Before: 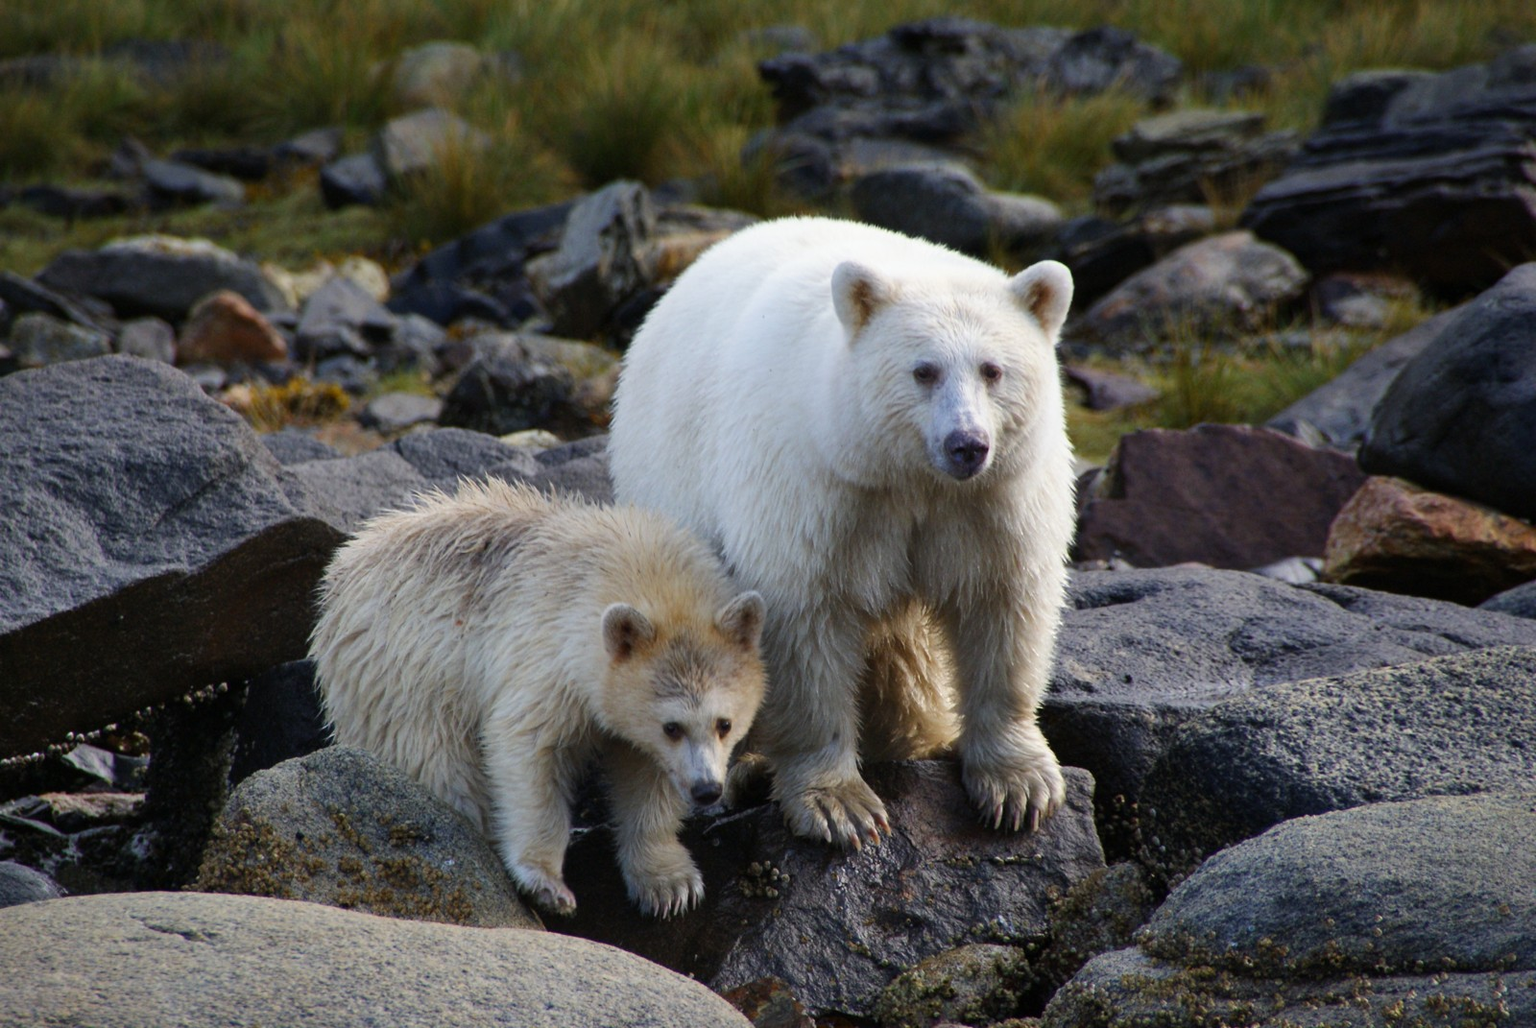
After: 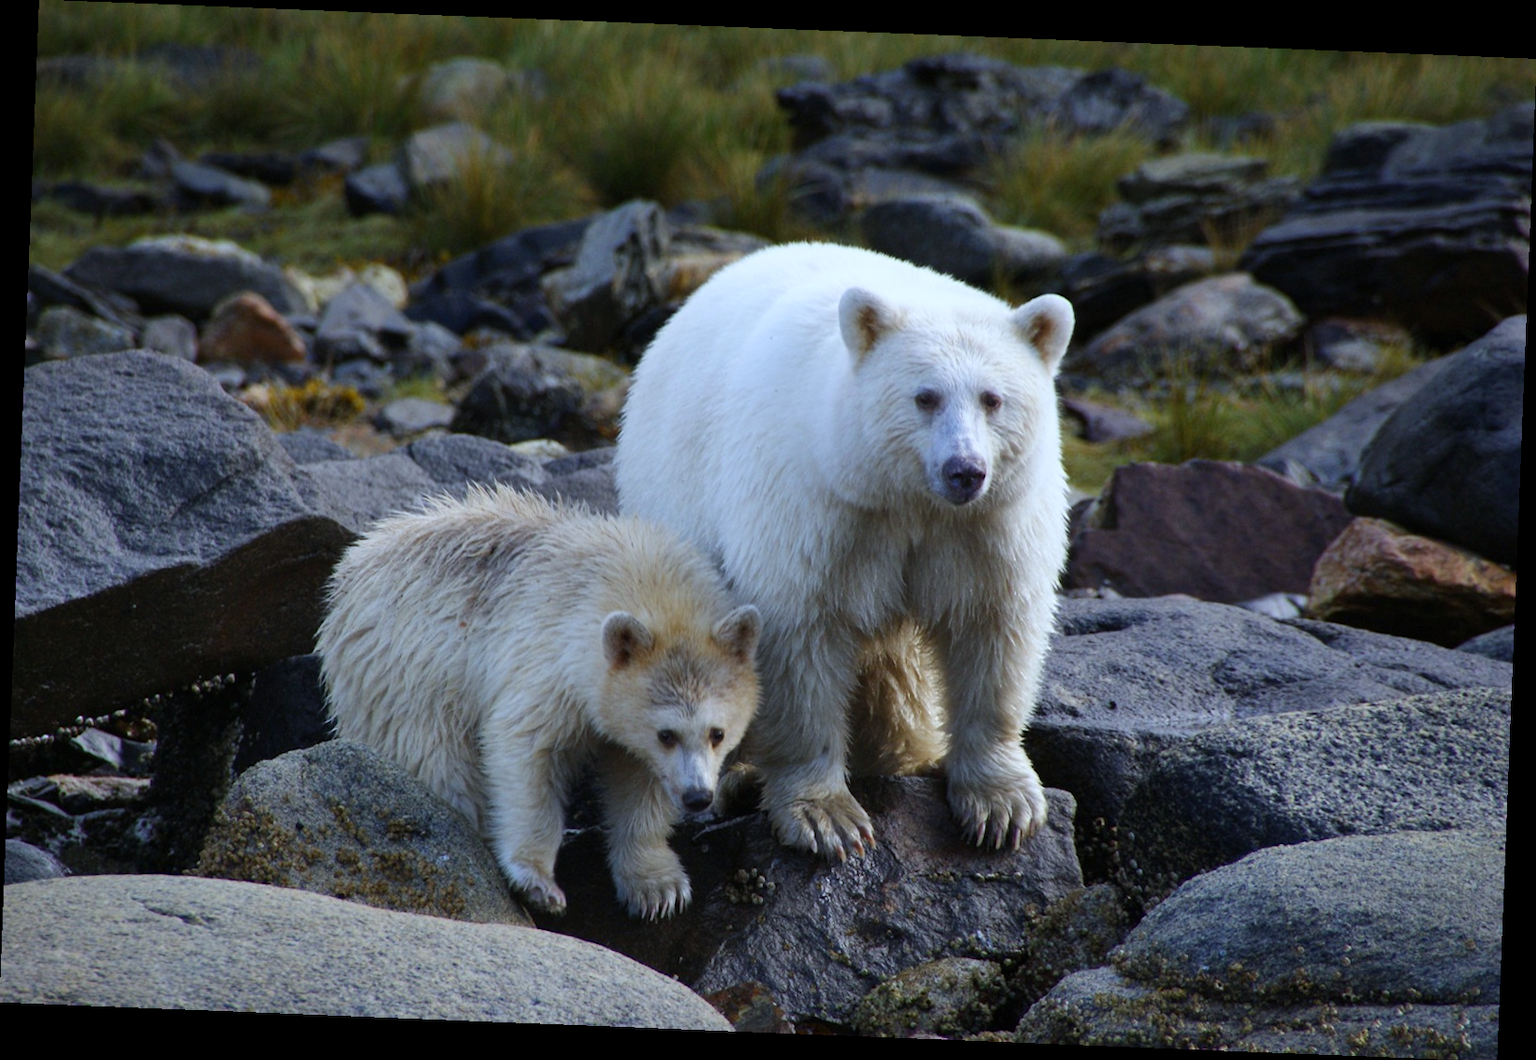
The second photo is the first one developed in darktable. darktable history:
rotate and perspective: rotation 2.27°, automatic cropping off
white balance: red 0.924, blue 1.095
